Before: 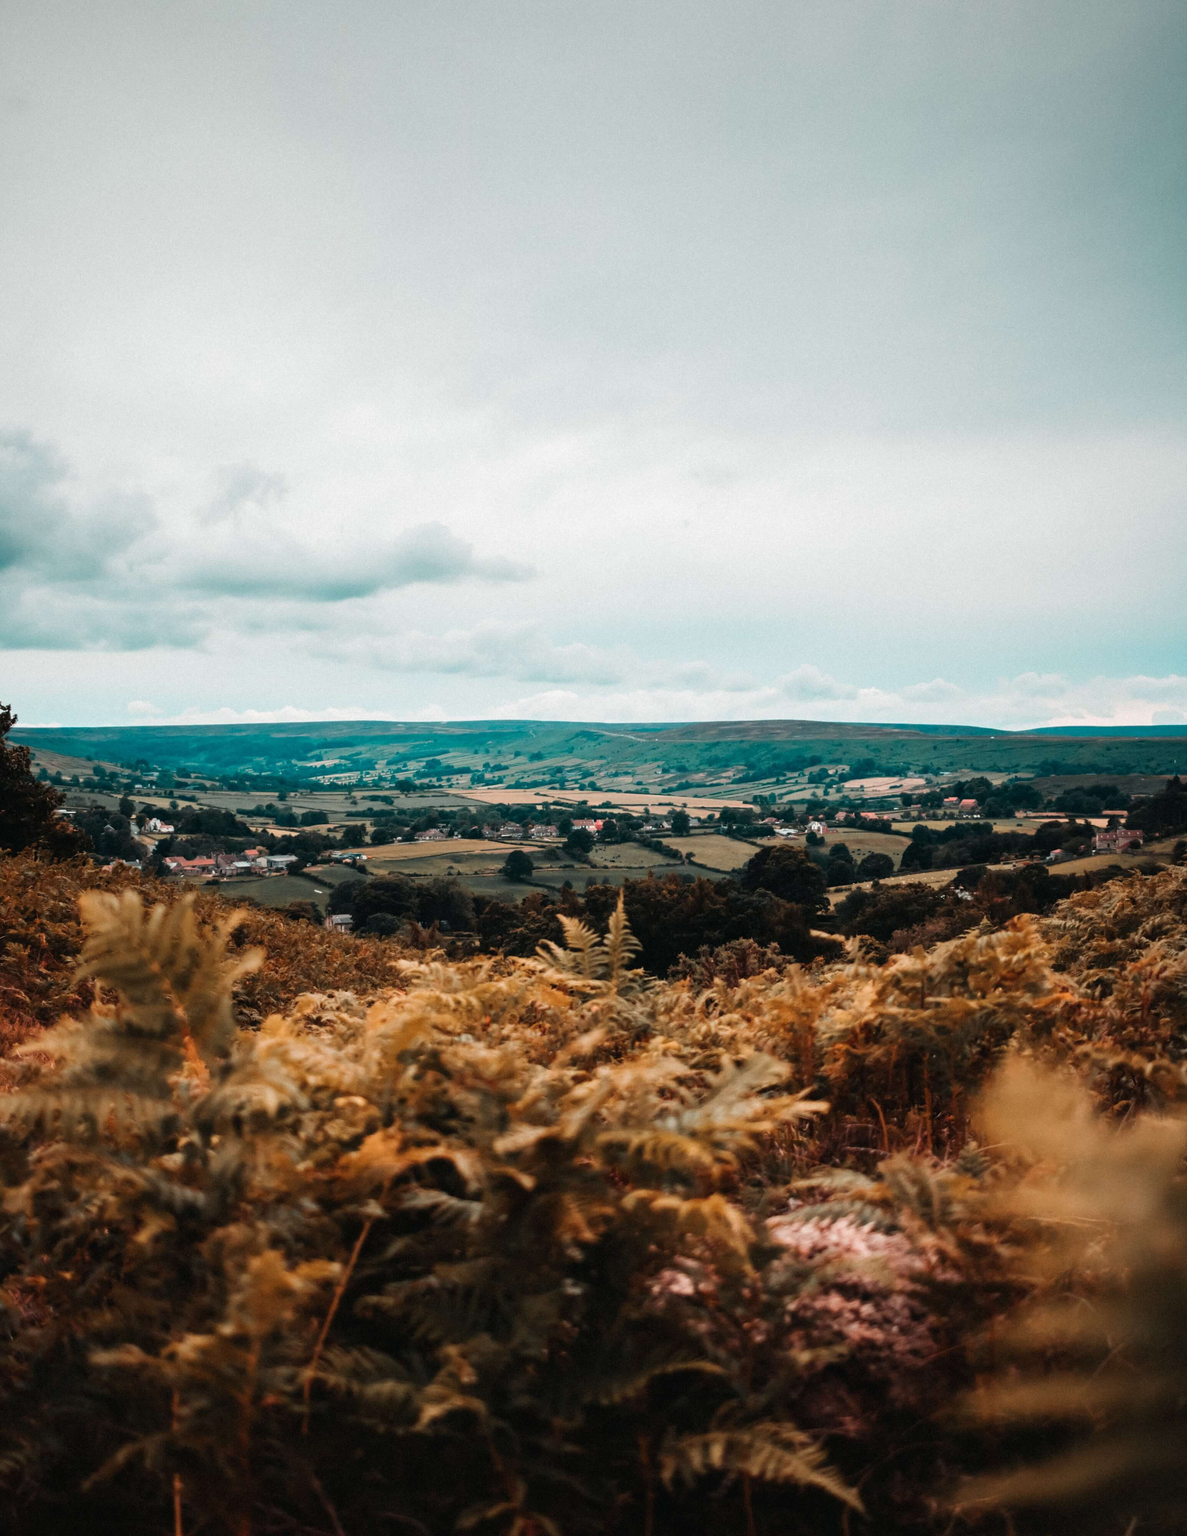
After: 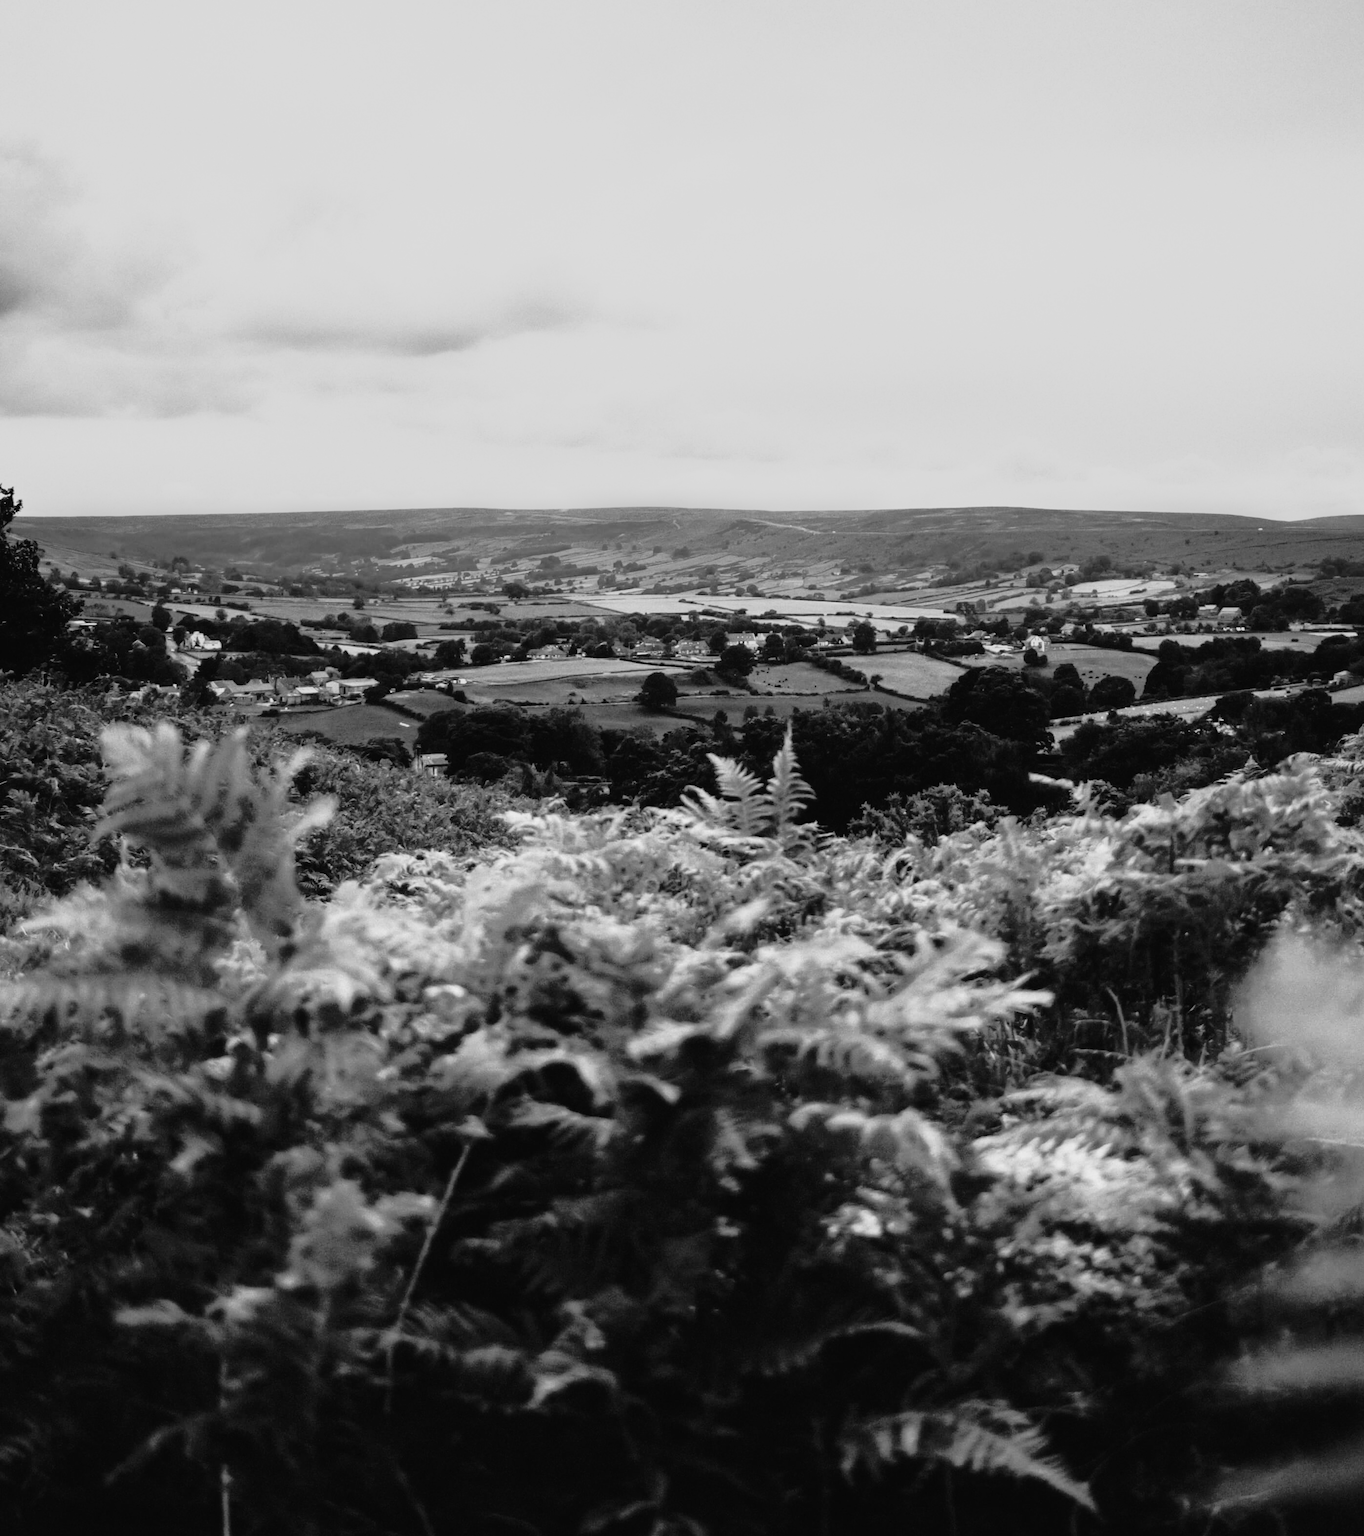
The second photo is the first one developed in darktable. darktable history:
tone curve: curves: ch0 [(0, 0.015) (0.091, 0.055) (0.184, 0.159) (0.304, 0.382) (0.492, 0.579) (0.628, 0.755) (0.832, 0.932) (0.984, 0.963)]; ch1 [(0, 0) (0.34, 0.235) (0.46, 0.46) (0.515, 0.502) (0.553, 0.567) (0.764, 0.815) (1, 1)]; ch2 [(0, 0) (0.44, 0.458) (0.479, 0.492) (0.524, 0.507) (0.557, 0.567) (0.673, 0.699) (1, 1)], color space Lab, independent channels, preserve colors none
crop: top 20.916%, right 9.437%, bottom 0.316%
monochrome: a 26.22, b 42.67, size 0.8
